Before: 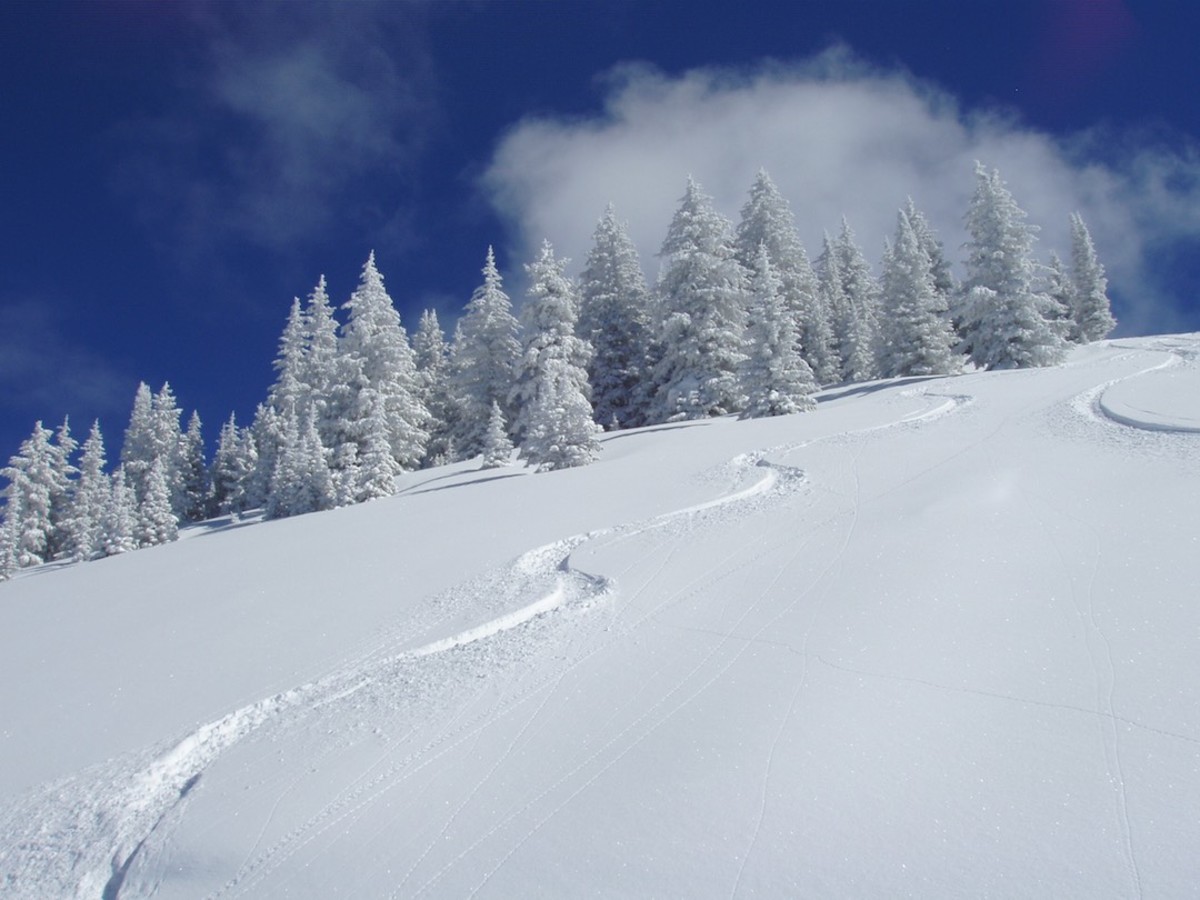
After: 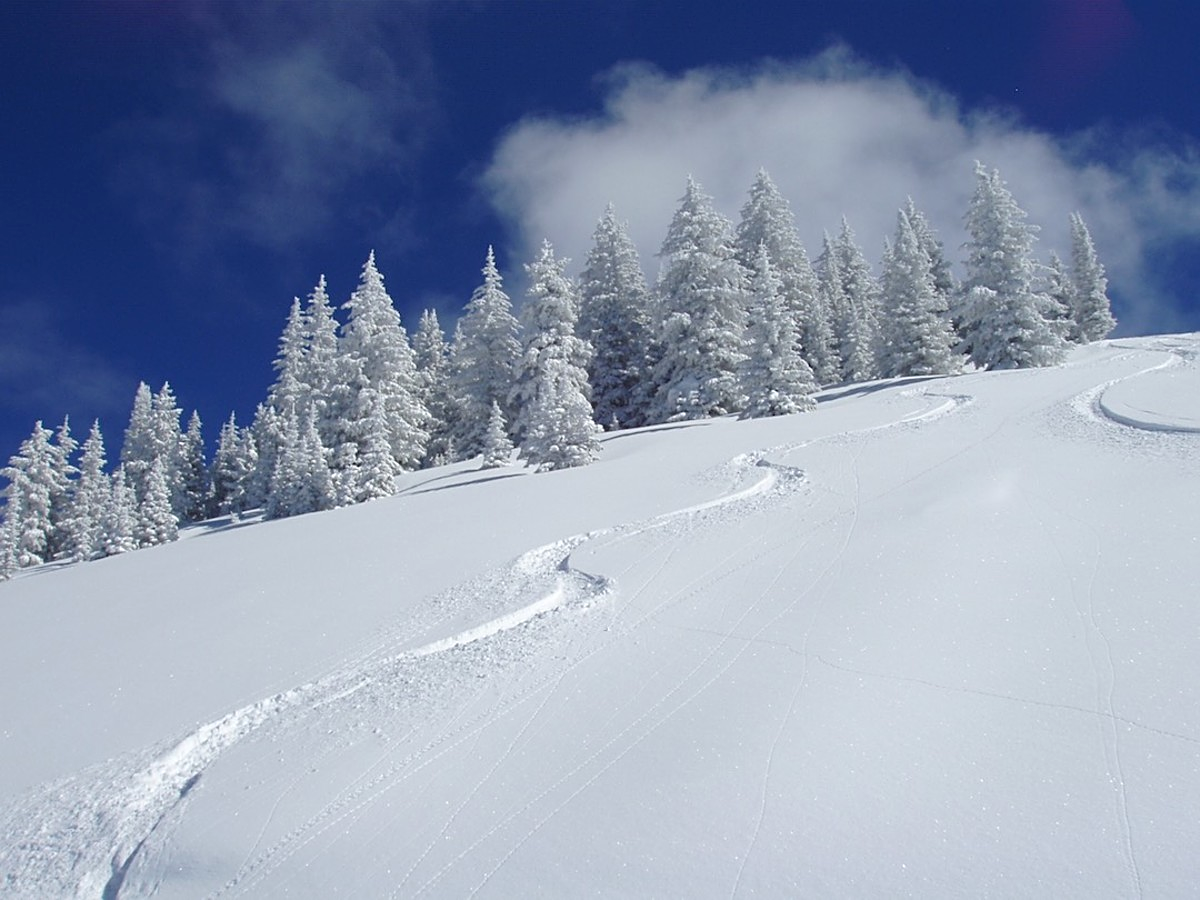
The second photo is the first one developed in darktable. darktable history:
levels: levels [0, 0.492, 0.984]
sharpen: on, module defaults
color balance: mode lift, gamma, gain (sRGB), lift [0.97, 1, 1, 1], gamma [1.03, 1, 1, 1]
